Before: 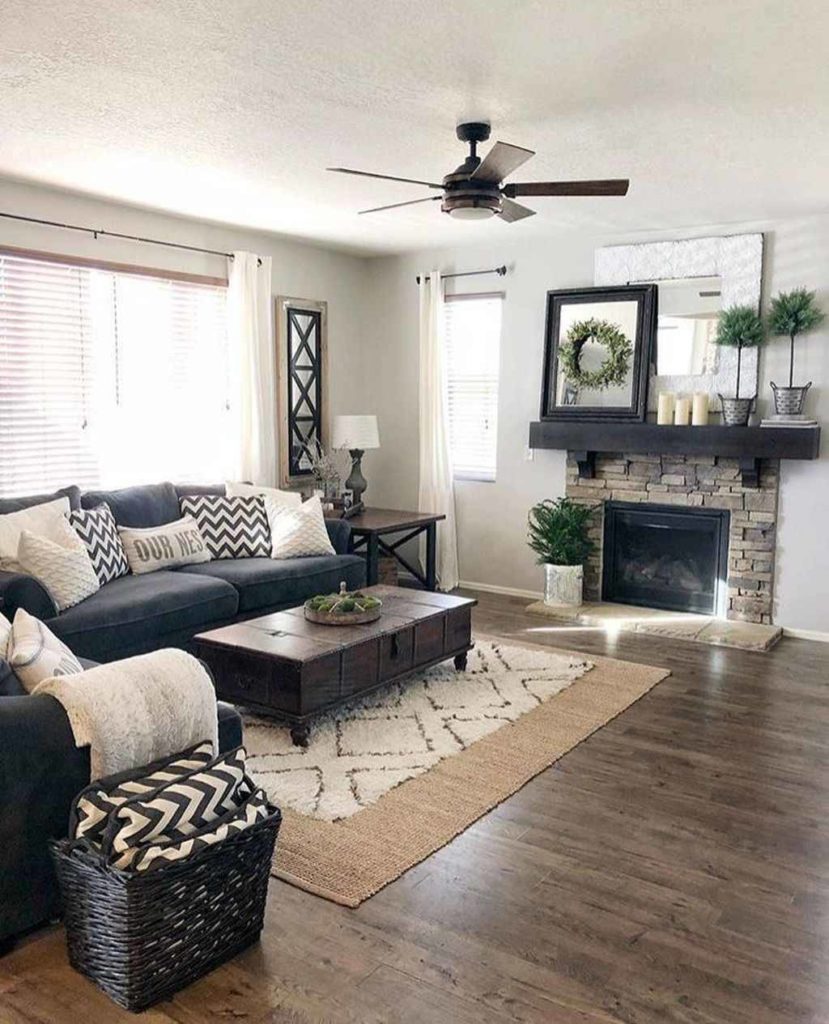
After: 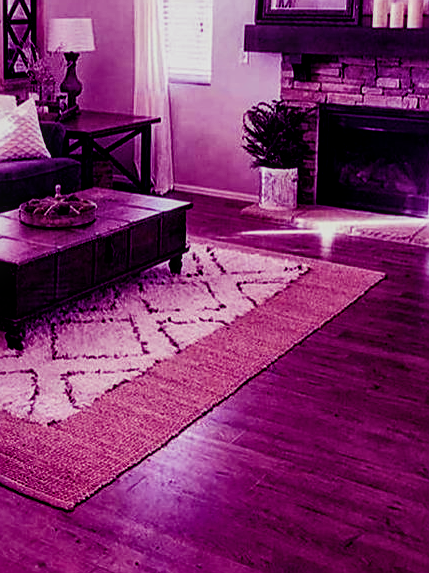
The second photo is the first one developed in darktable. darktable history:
crop: left 34.479%, top 38.822%, right 13.718%, bottom 5.172%
local contrast: on, module defaults
color balance: mode lift, gamma, gain (sRGB), lift [1, 1, 0.101, 1]
filmic rgb: black relative exposure -5 EV, hardness 2.88, contrast 1.2
sharpen: on, module defaults
